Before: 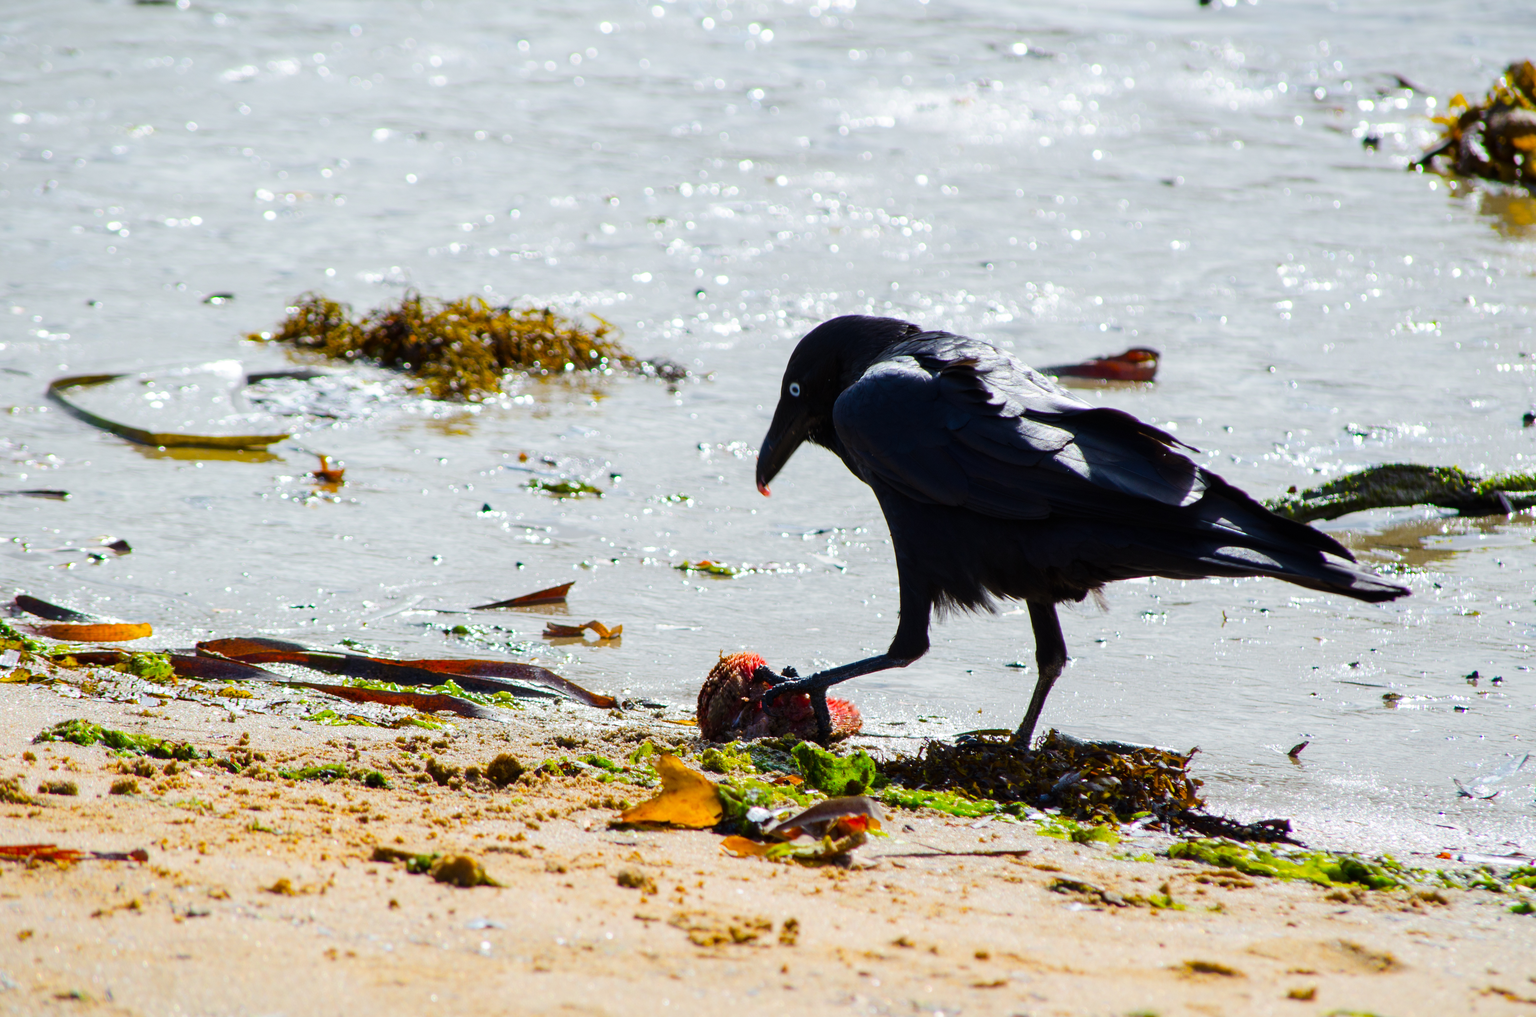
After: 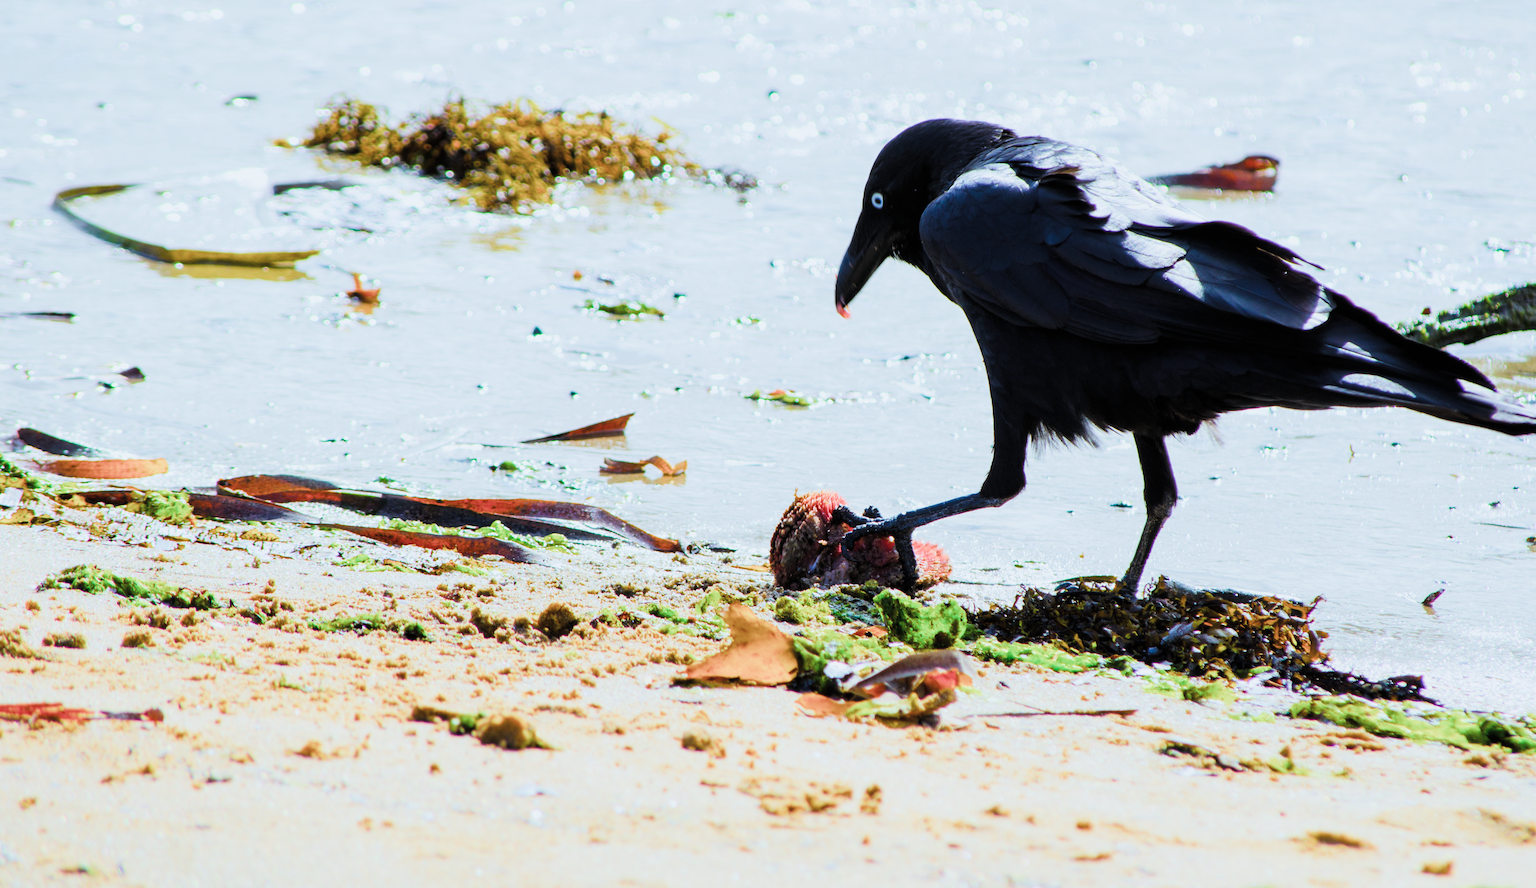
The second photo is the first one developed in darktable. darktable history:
filmic rgb: black relative exposure -7.15 EV, white relative exposure 5.36 EV, hardness 3.02, color science v4 (2020)
exposure: black level correction 0, exposure 1.381 EV, compensate highlight preservation false
crop: top 20.48%, right 9.393%, bottom 0.325%
color calibration: illuminant Planckian (black body), x 0.376, y 0.374, temperature 4116.91 K
